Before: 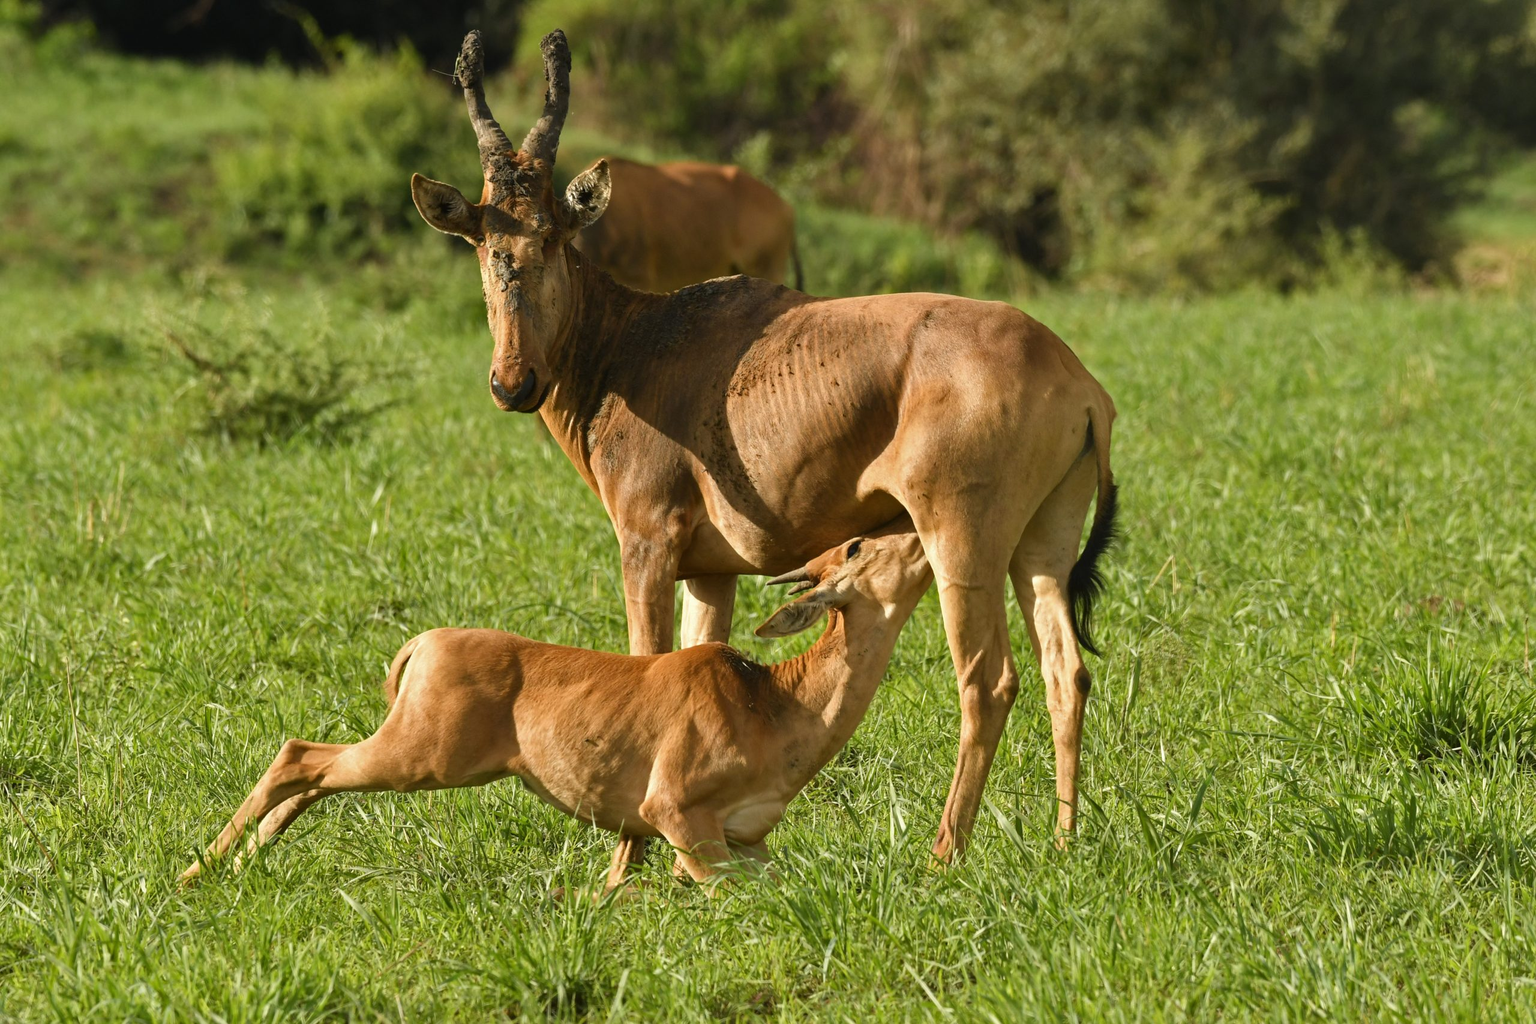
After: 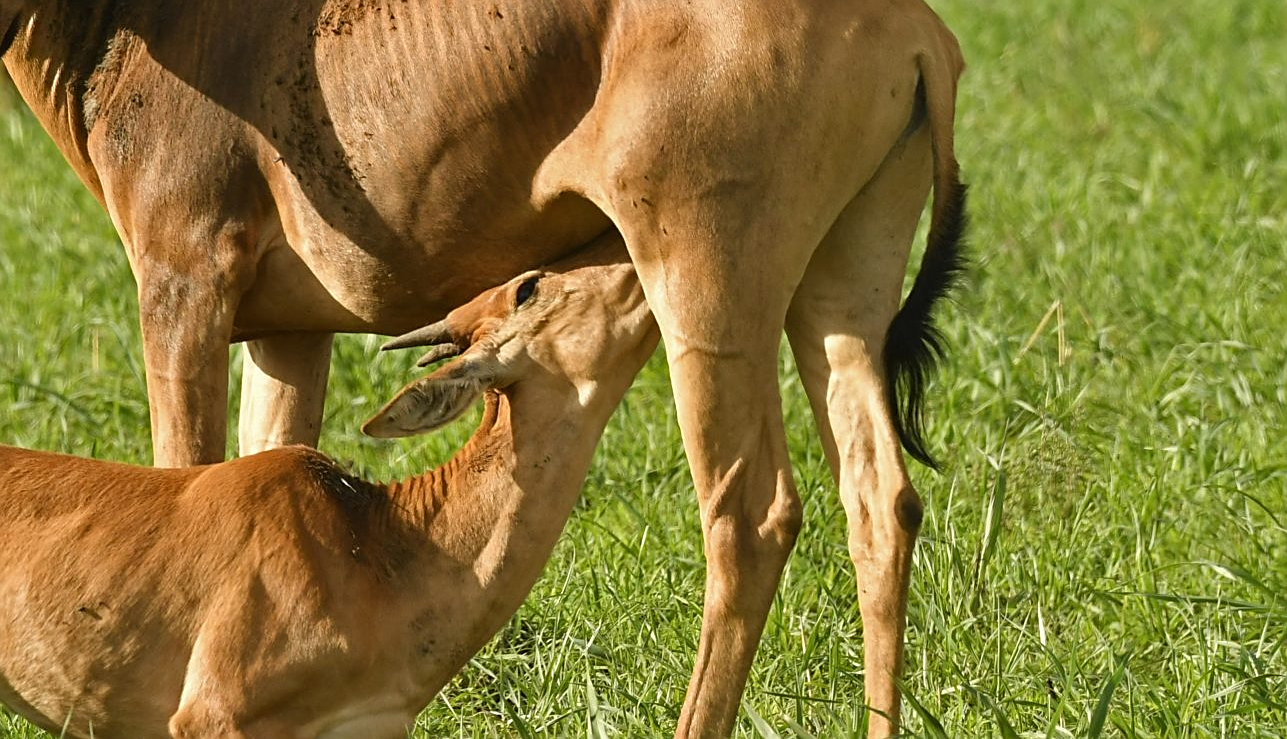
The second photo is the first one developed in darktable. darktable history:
crop: left 35.03%, top 36.625%, right 14.663%, bottom 20.057%
sharpen: on, module defaults
